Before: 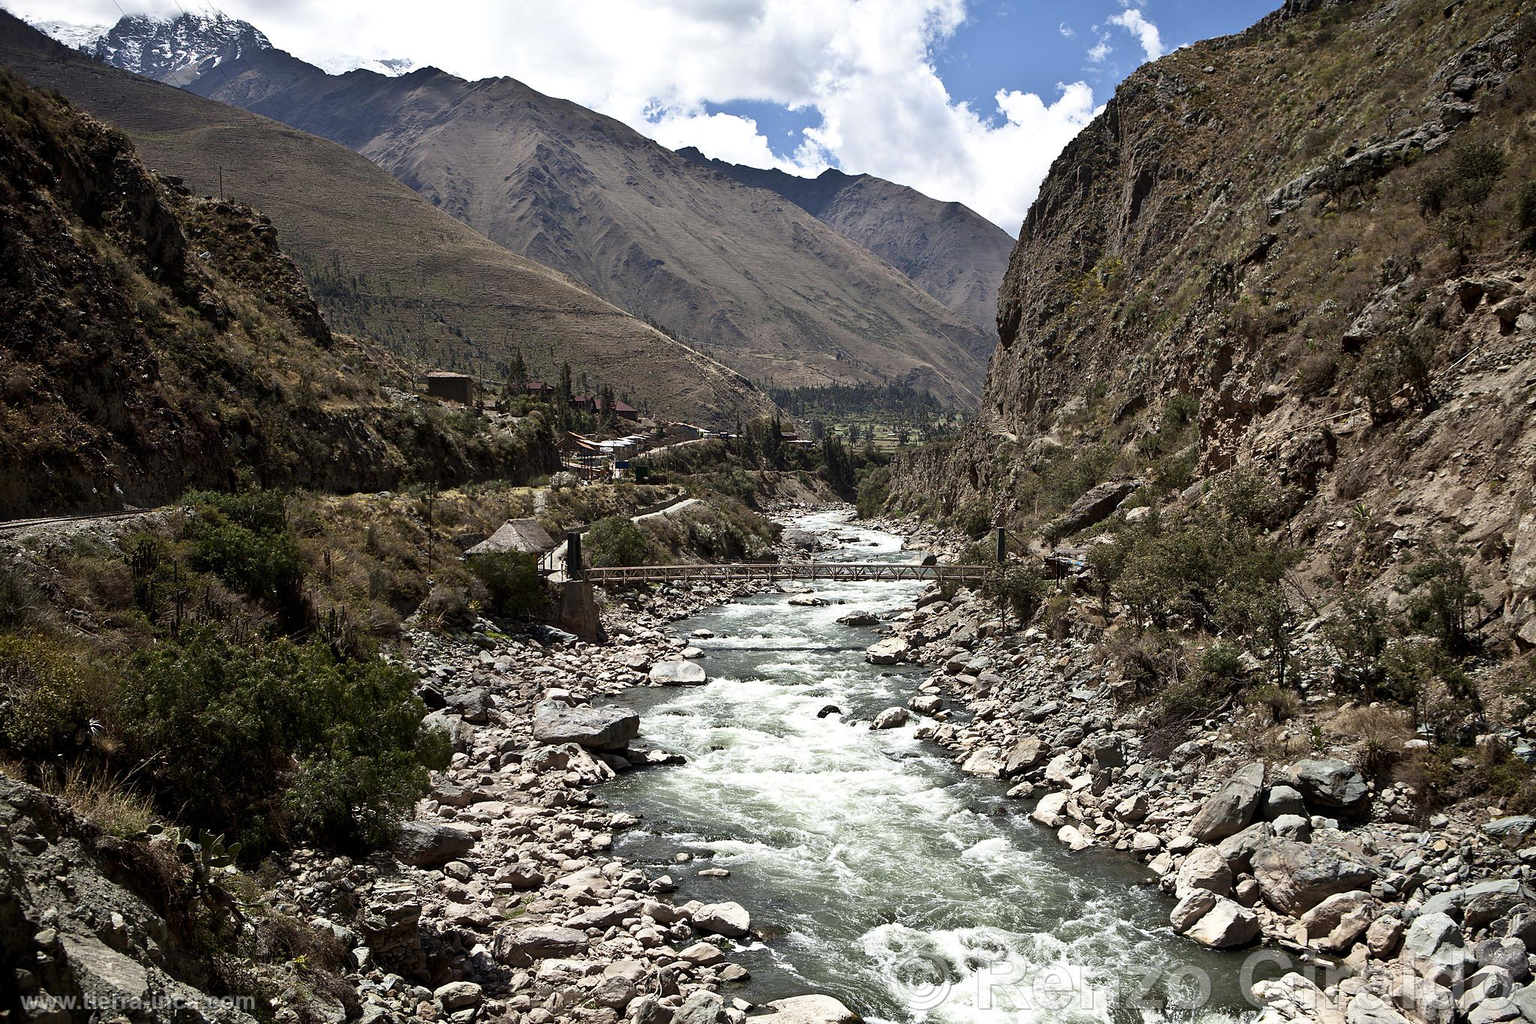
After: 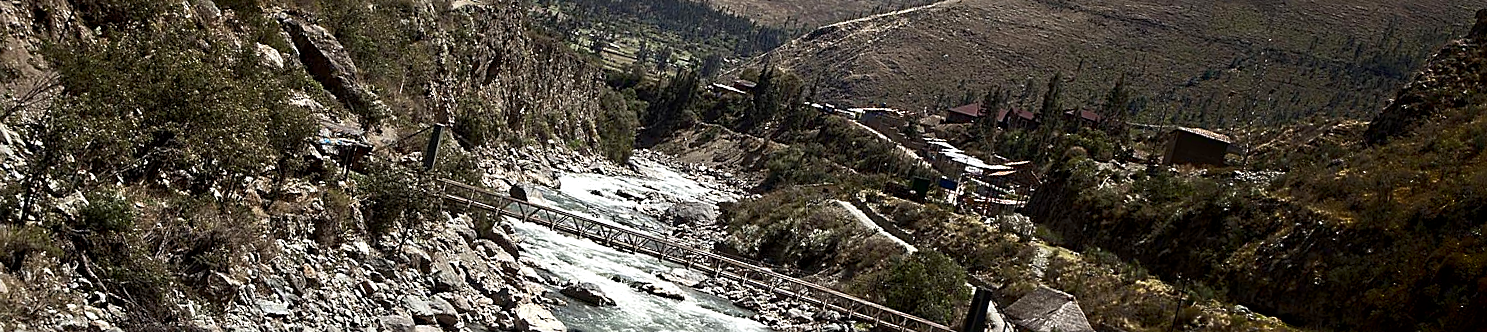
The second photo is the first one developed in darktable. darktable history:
haze removal: compatibility mode true, adaptive false
exposure: black level correction 0.002, exposure 0.15 EV, compensate highlight preservation false
sharpen: on, module defaults
crop and rotate: angle 16.12°, top 30.835%, bottom 35.653%
shadows and highlights: shadows -70, highlights 35, soften with gaussian
